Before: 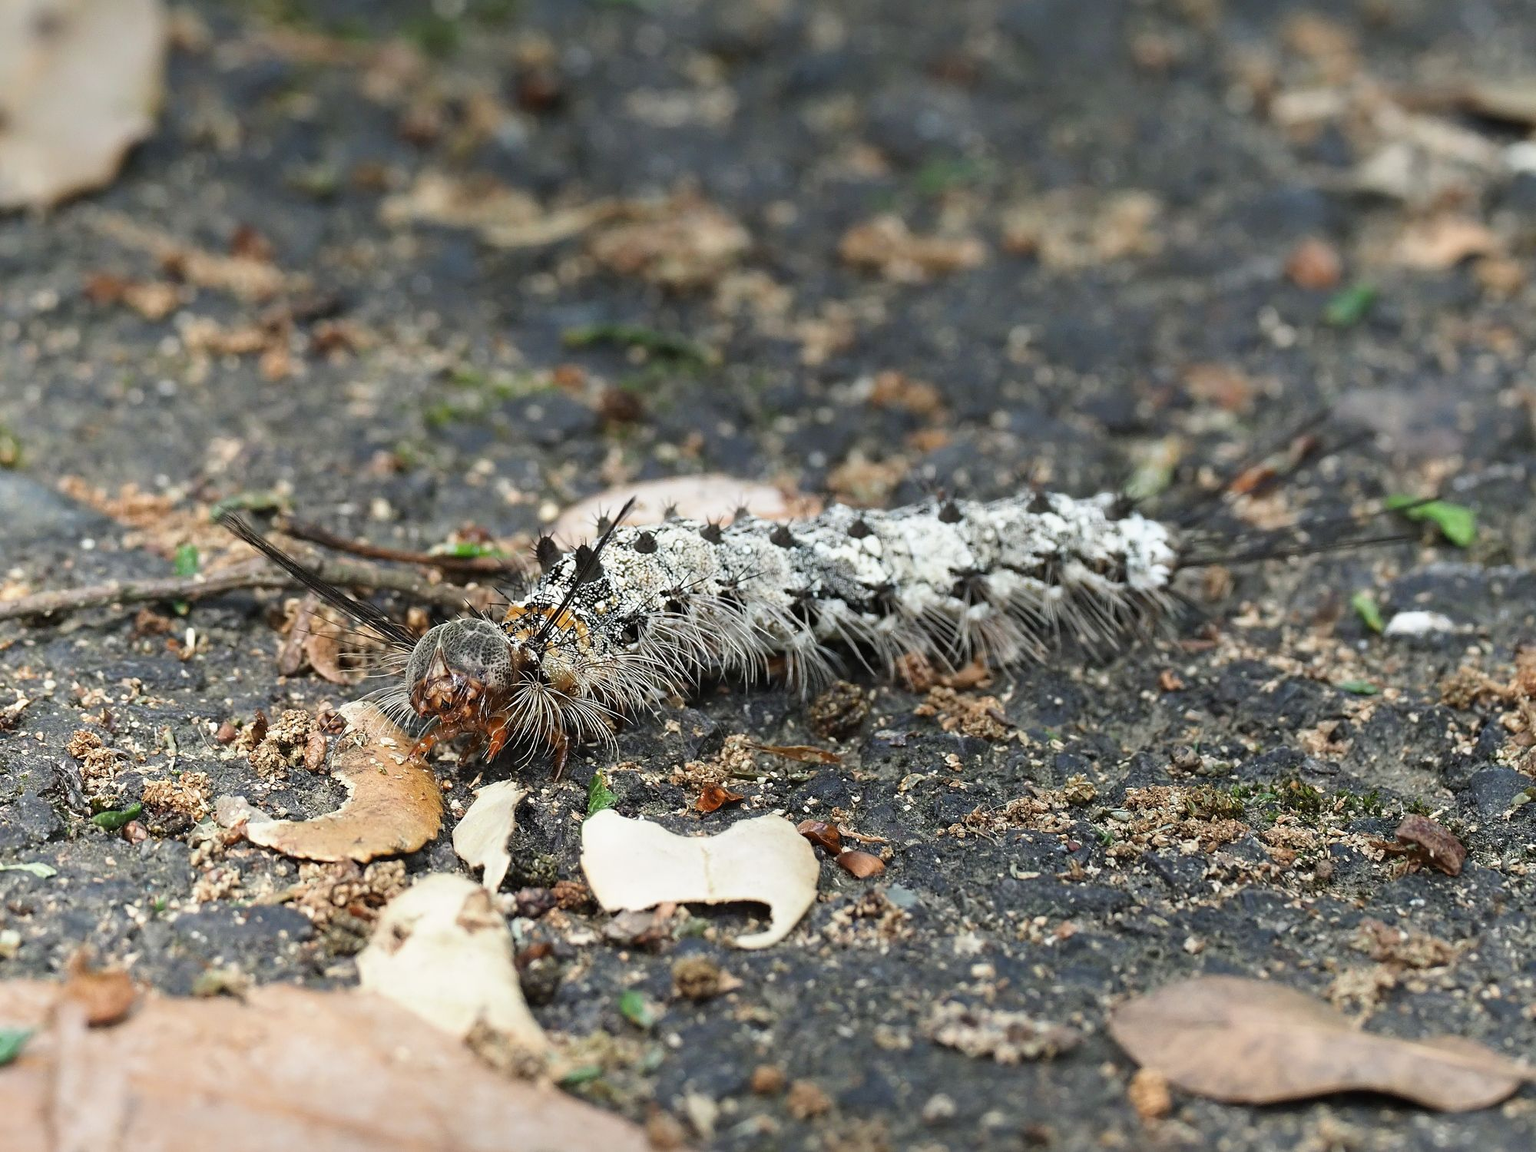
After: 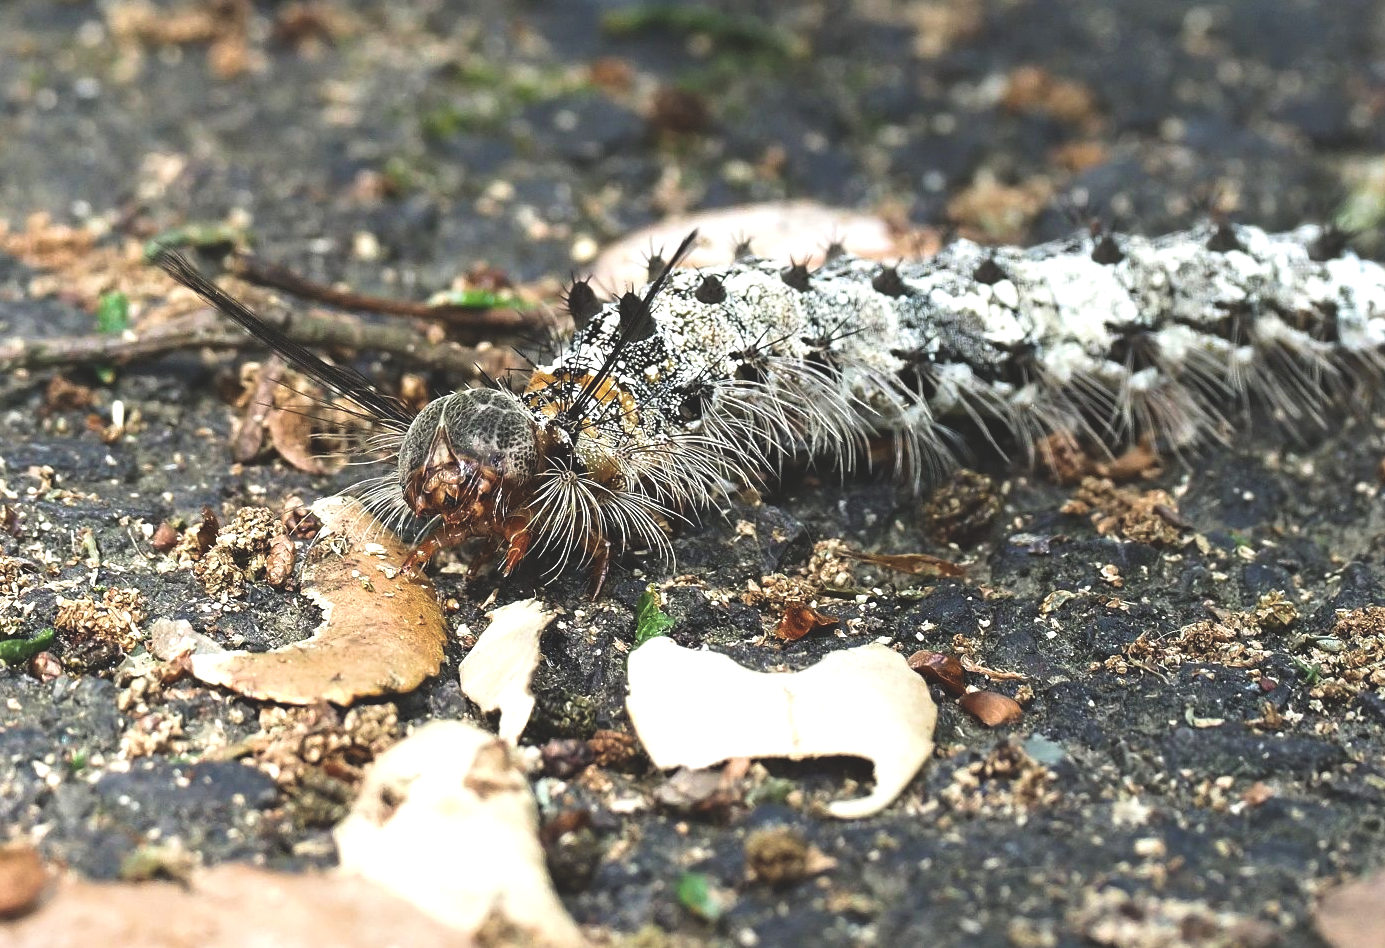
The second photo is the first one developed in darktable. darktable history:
velvia: on, module defaults
crop: left 6.513%, top 27.821%, right 24.234%, bottom 8.952%
exposure: black level correction -0.026, exposure -0.121 EV, compensate exposure bias true, compensate highlight preservation false
color balance rgb: perceptual saturation grading › global saturation -0.114%, perceptual brilliance grading › global brilliance 15.781%, perceptual brilliance grading › shadows -35.477%
